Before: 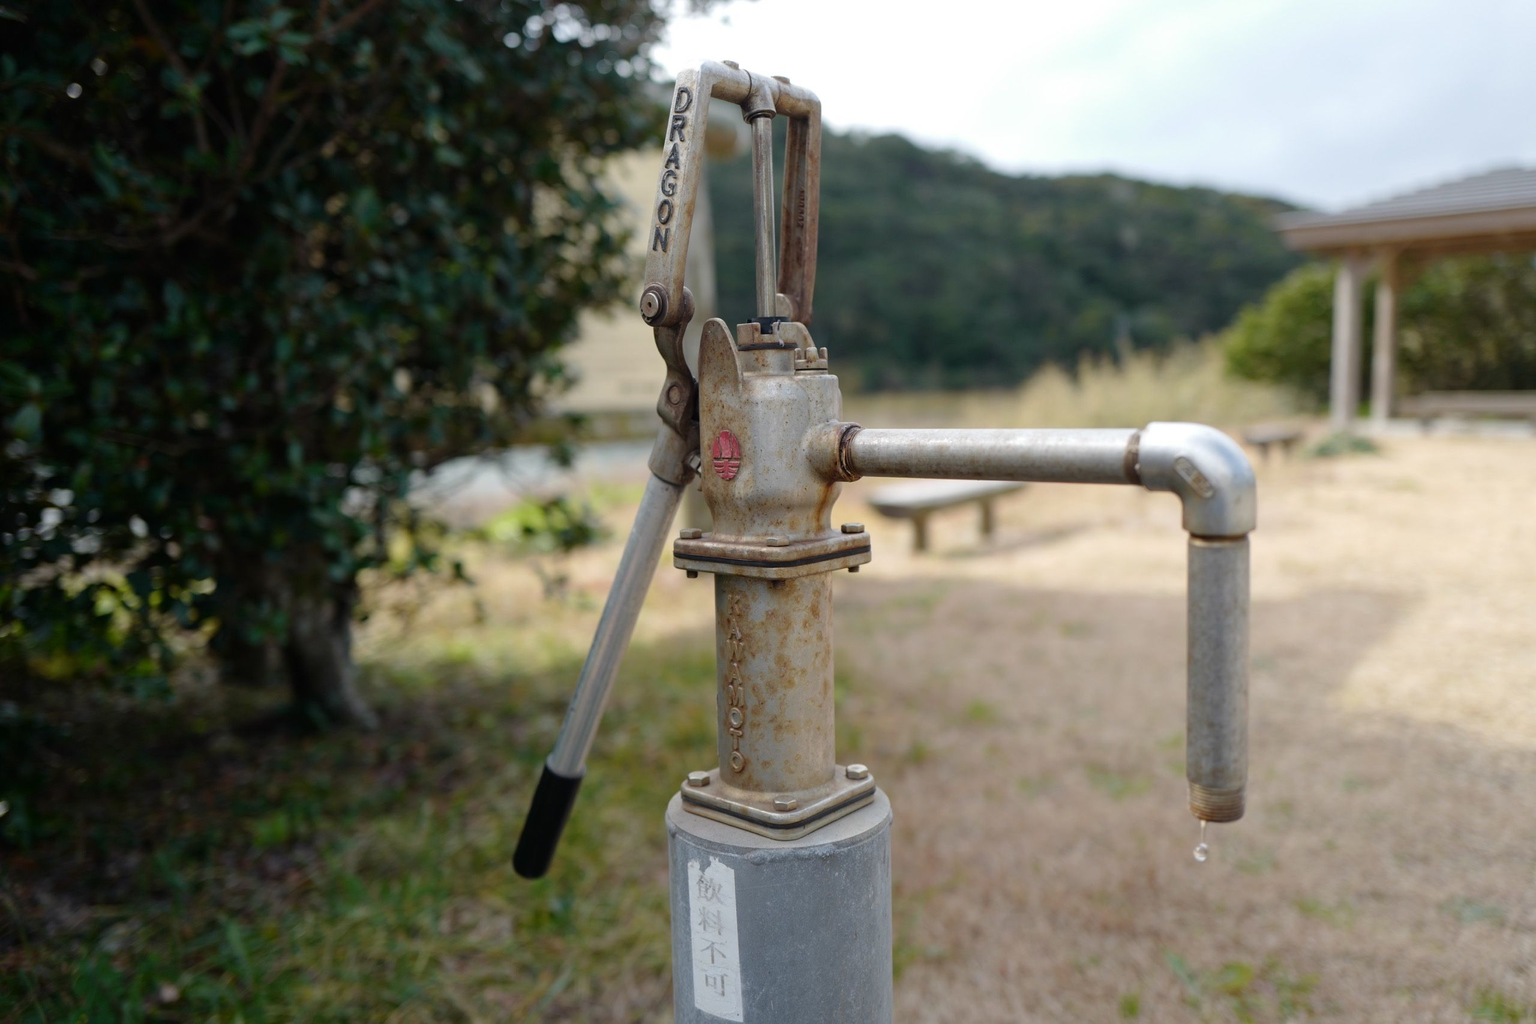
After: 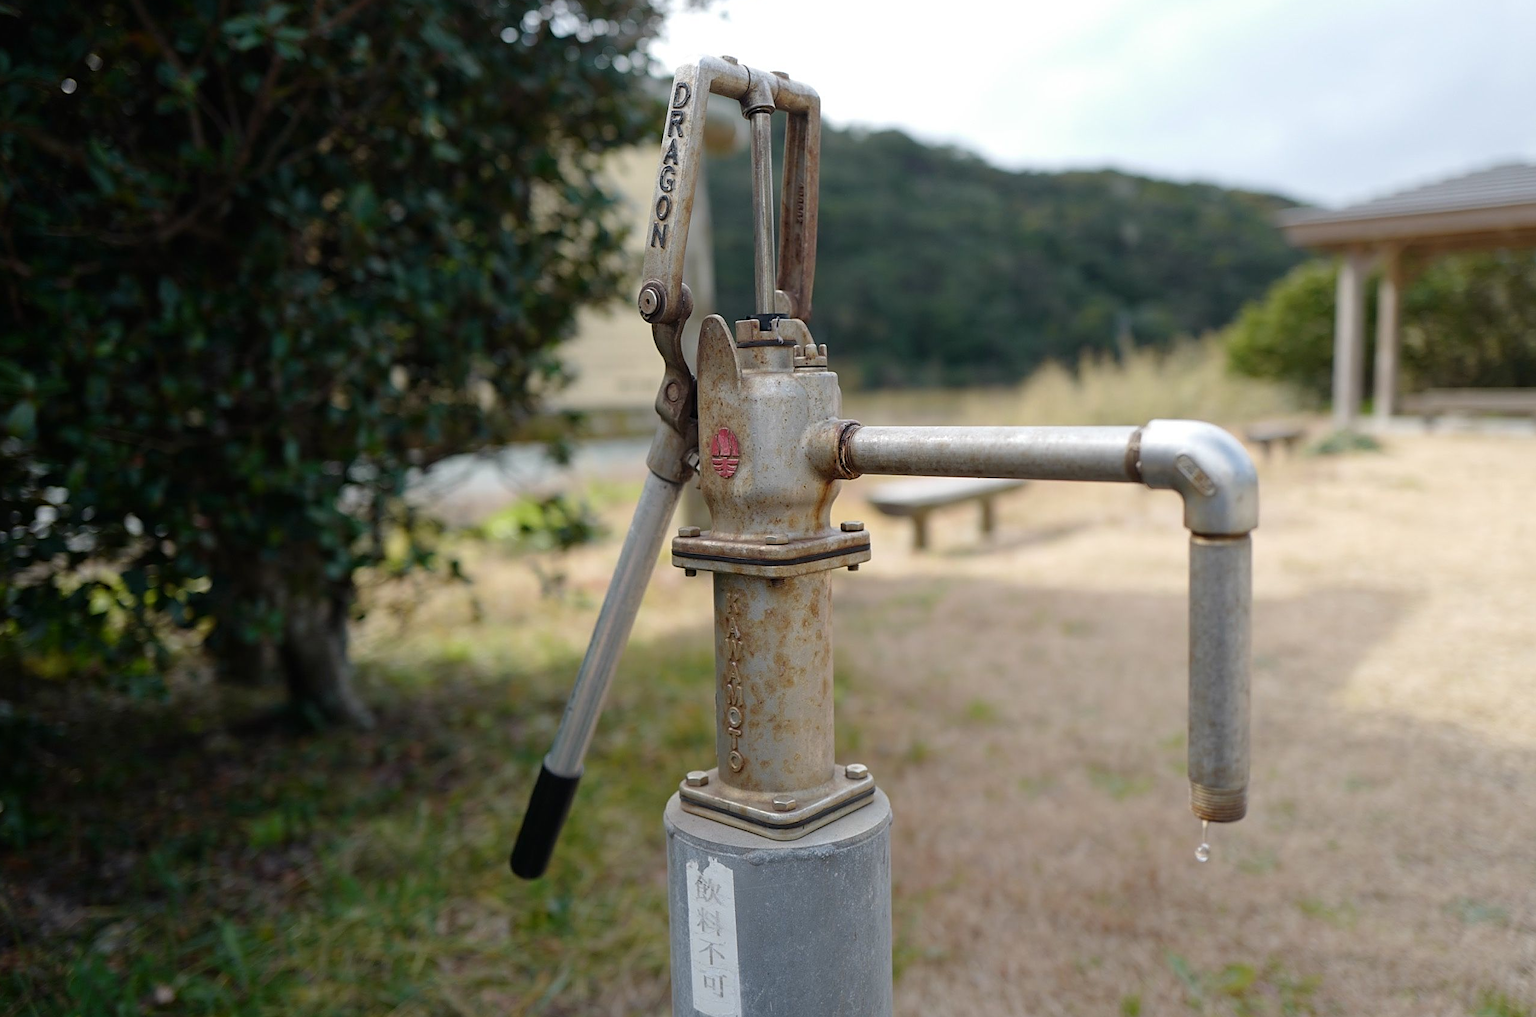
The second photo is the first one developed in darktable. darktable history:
crop: left 0.421%, top 0.556%, right 0.2%, bottom 0.646%
sharpen: on, module defaults
